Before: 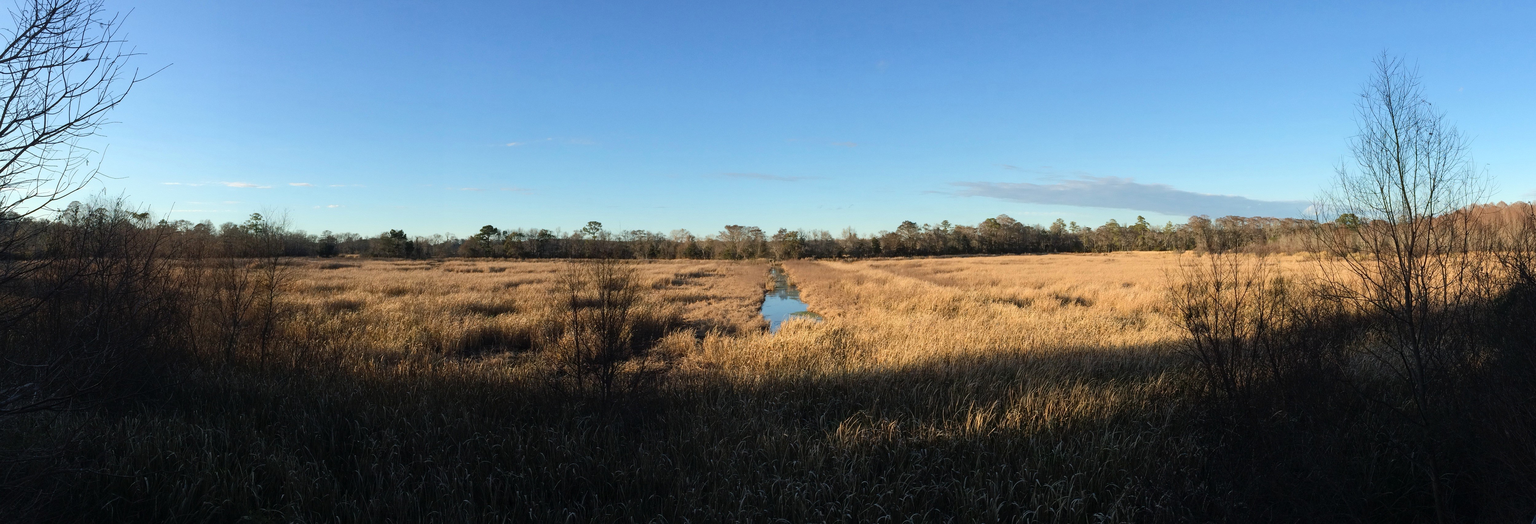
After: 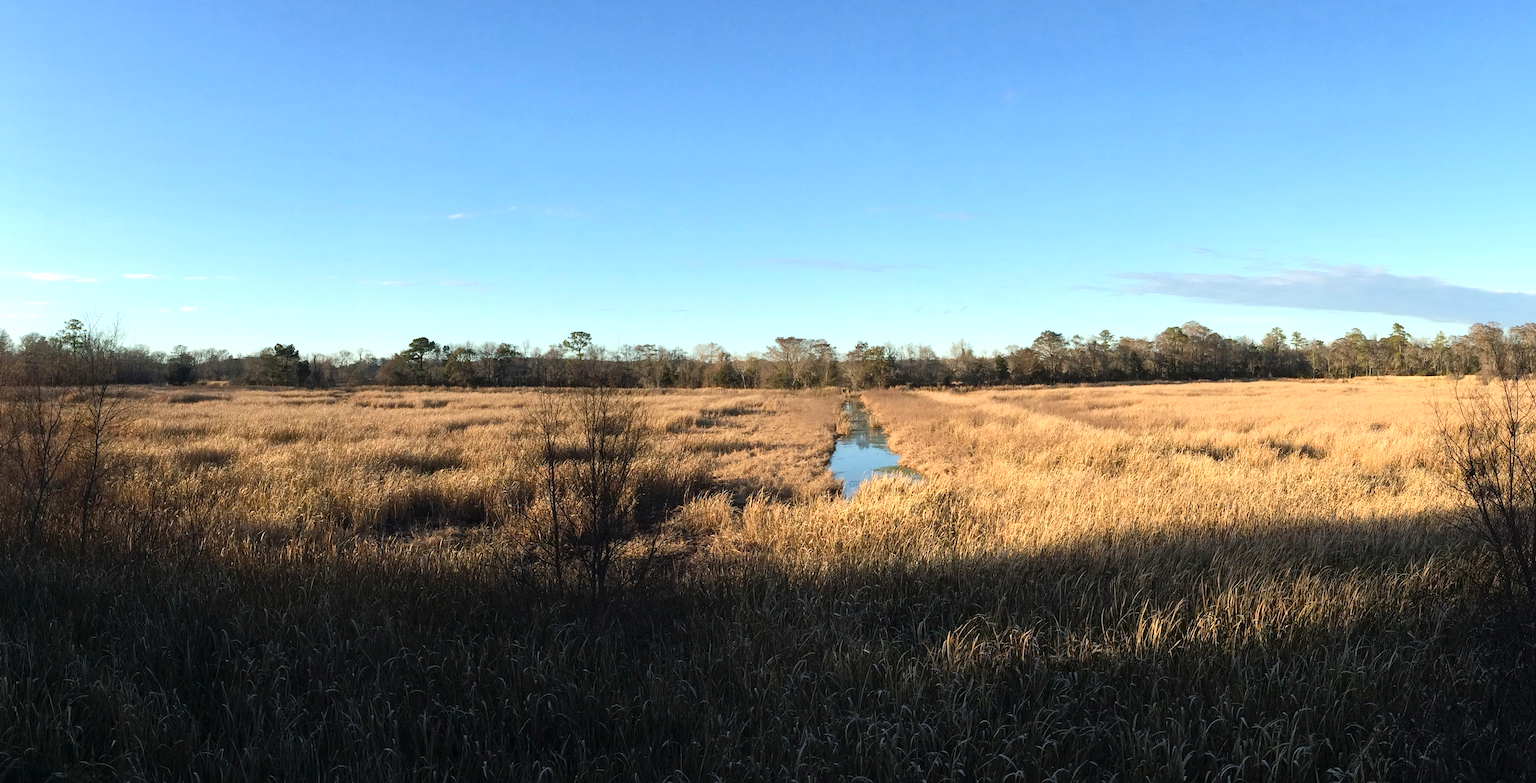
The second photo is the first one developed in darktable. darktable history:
crop and rotate: left 13.48%, right 19.675%
exposure: exposure 0.489 EV, compensate highlight preservation false
